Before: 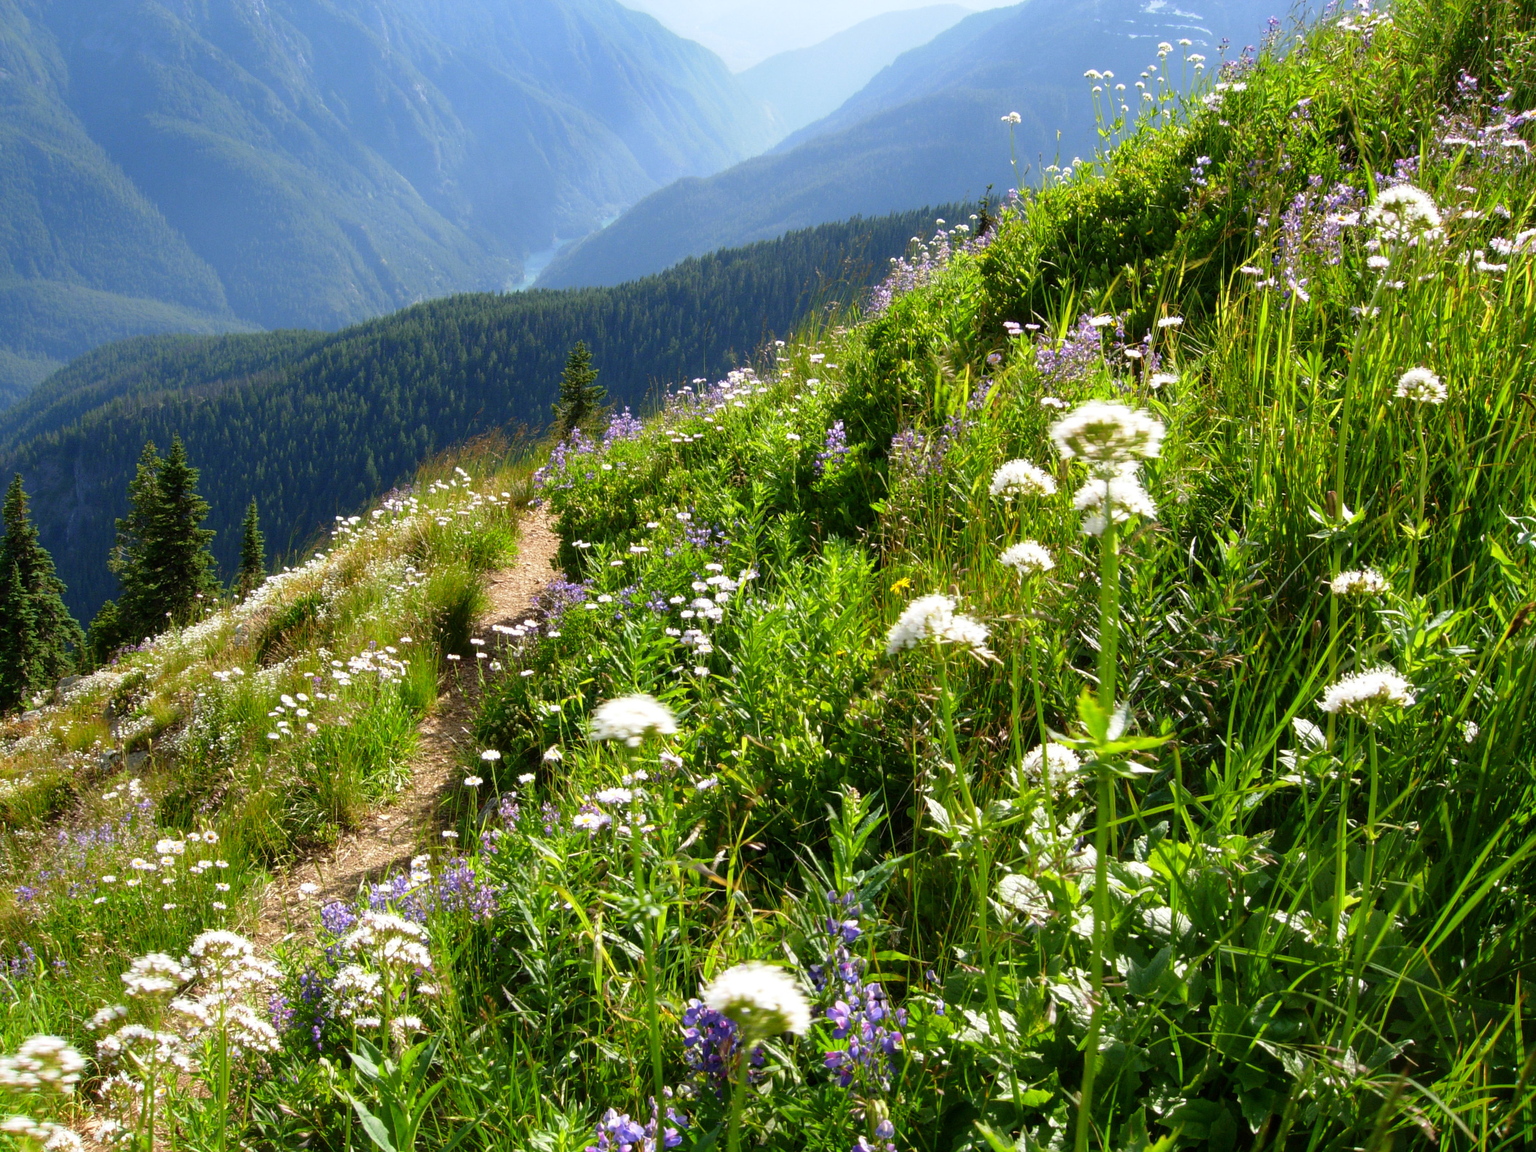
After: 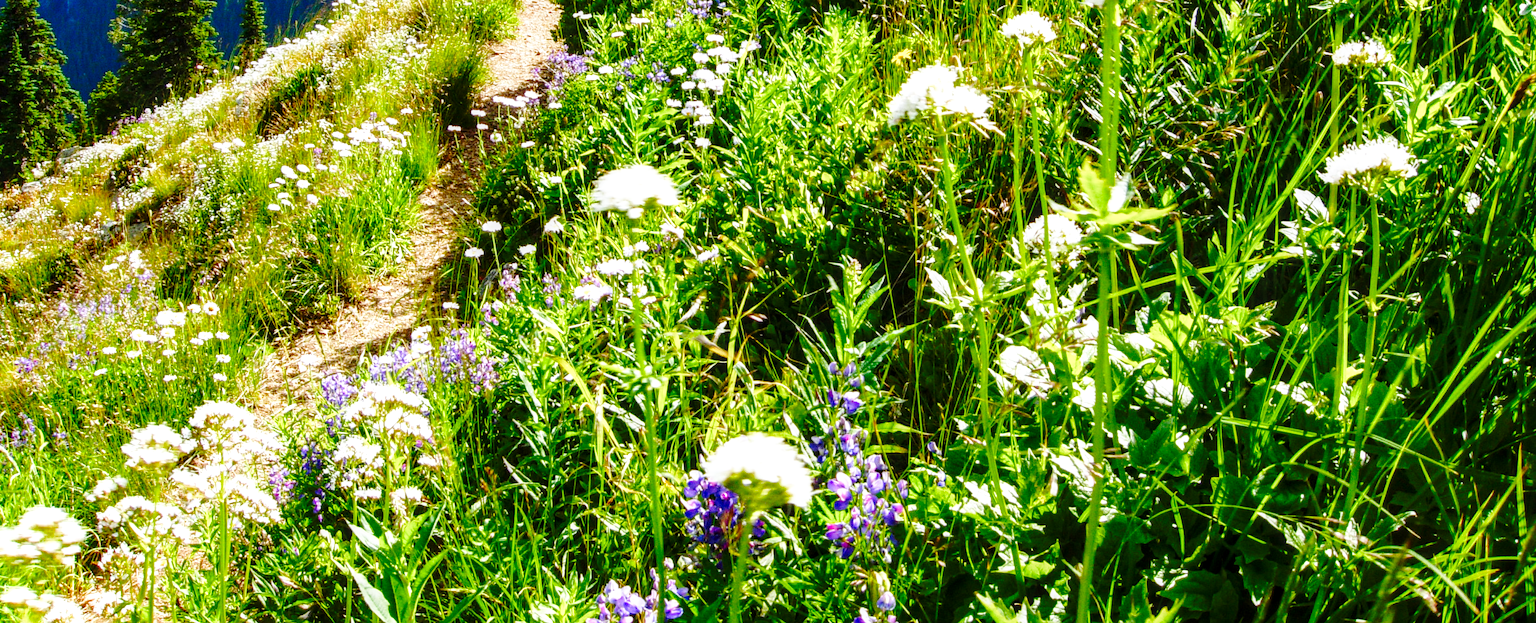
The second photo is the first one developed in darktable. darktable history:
base curve: curves: ch0 [(0, 0) (0.036, 0.037) (0.121, 0.228) (0.46, 0.76) (0.859, 0.983) (1, 1)], preserve colors none
local contrast: on, module defaults
crop and rotate: top 45.927%, right 0.117%
color balance rgb: highlights gain › luminance 16.324%, highlights gain › chroma 2.882%, highlights gain › hue 260.42°, linear chroma grading › global chroma 15.017%, perceptual saturation grading › global saturation 20%, perceptual saturation grading › highlights -48.961%, perceptual saturation grading › shadows 24.748%
